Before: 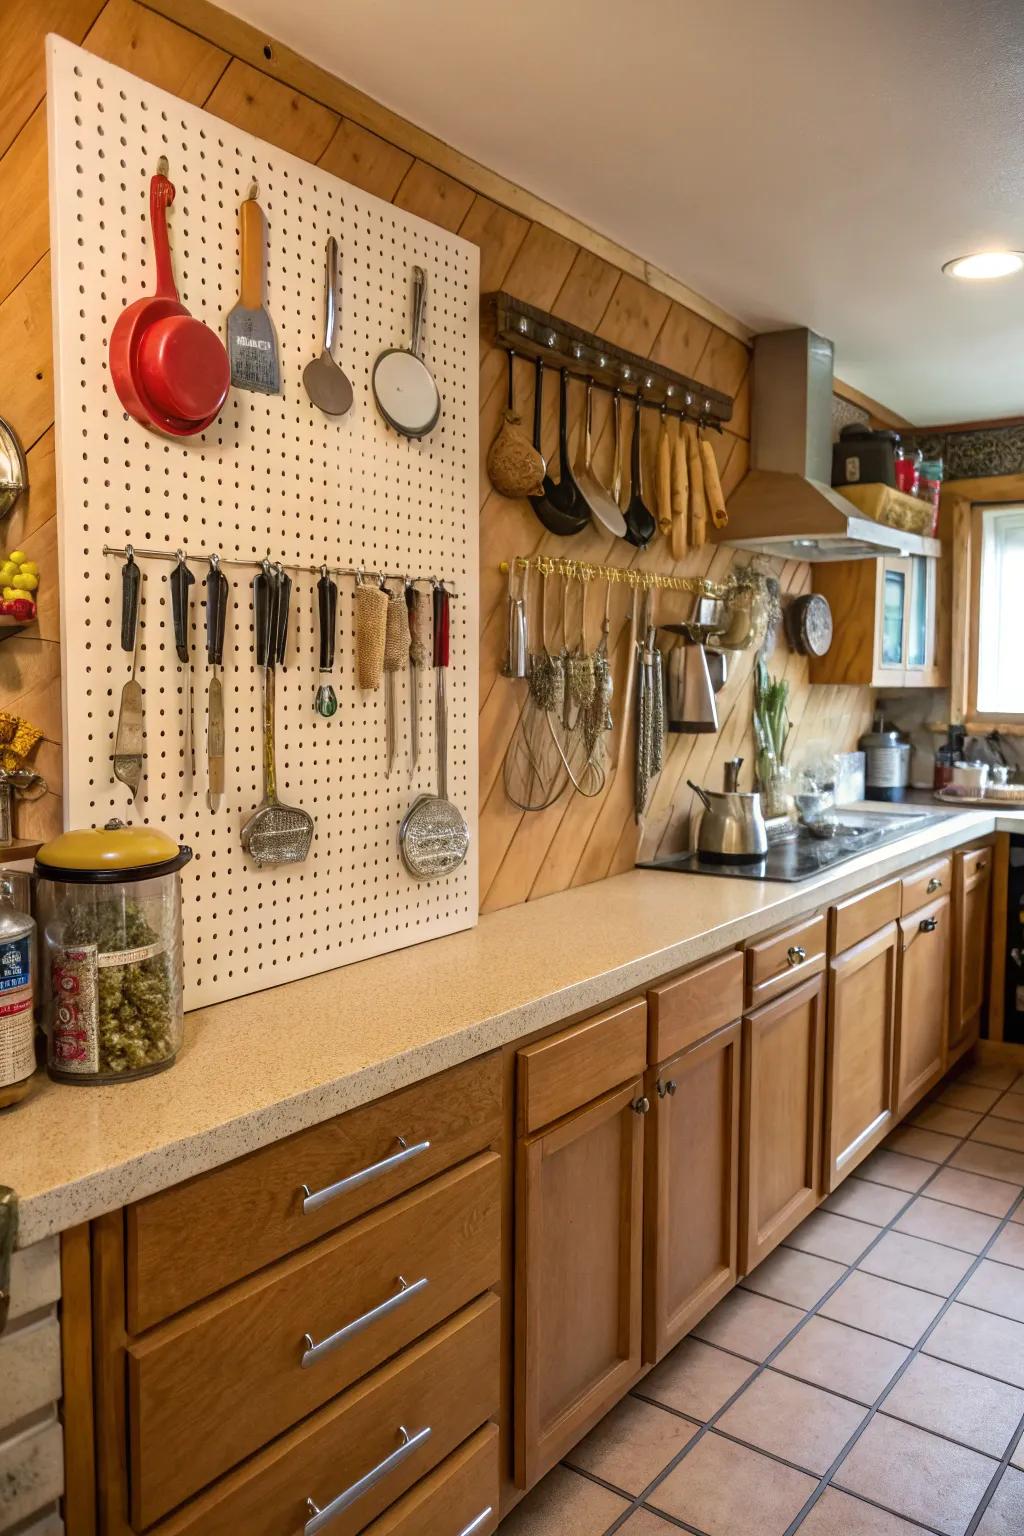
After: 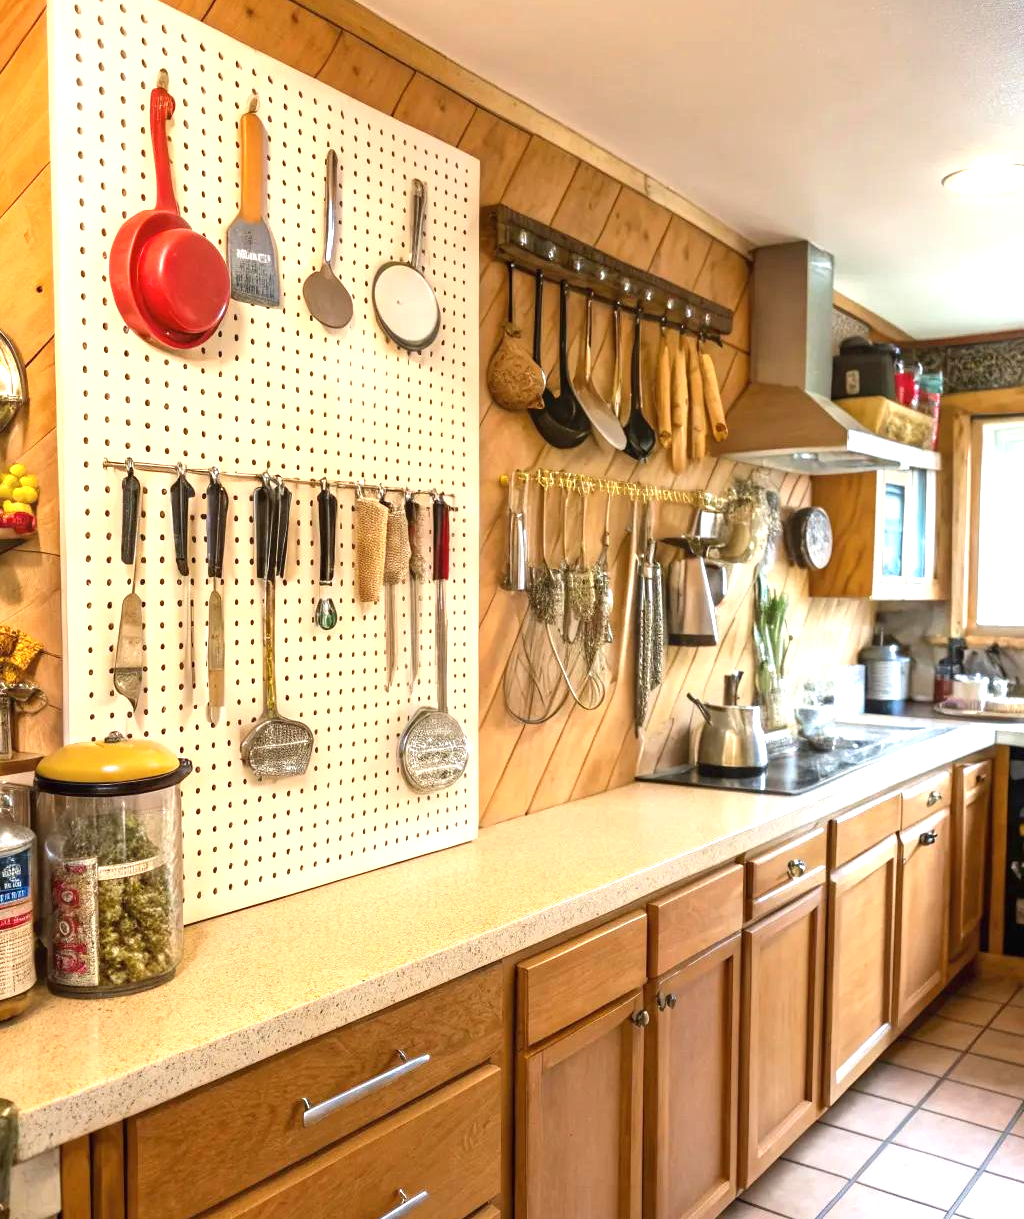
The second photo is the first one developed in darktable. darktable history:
tone equalizer: edges refinement/feathering 500, mask exposure compensation -1.57 EV, preserve details no
exposure: black level correction 0, exposure 1 EV, compensate exposure bias true, compensate highlight preservation false
crop and rotate: top 5.666%, bottom 14.91%
